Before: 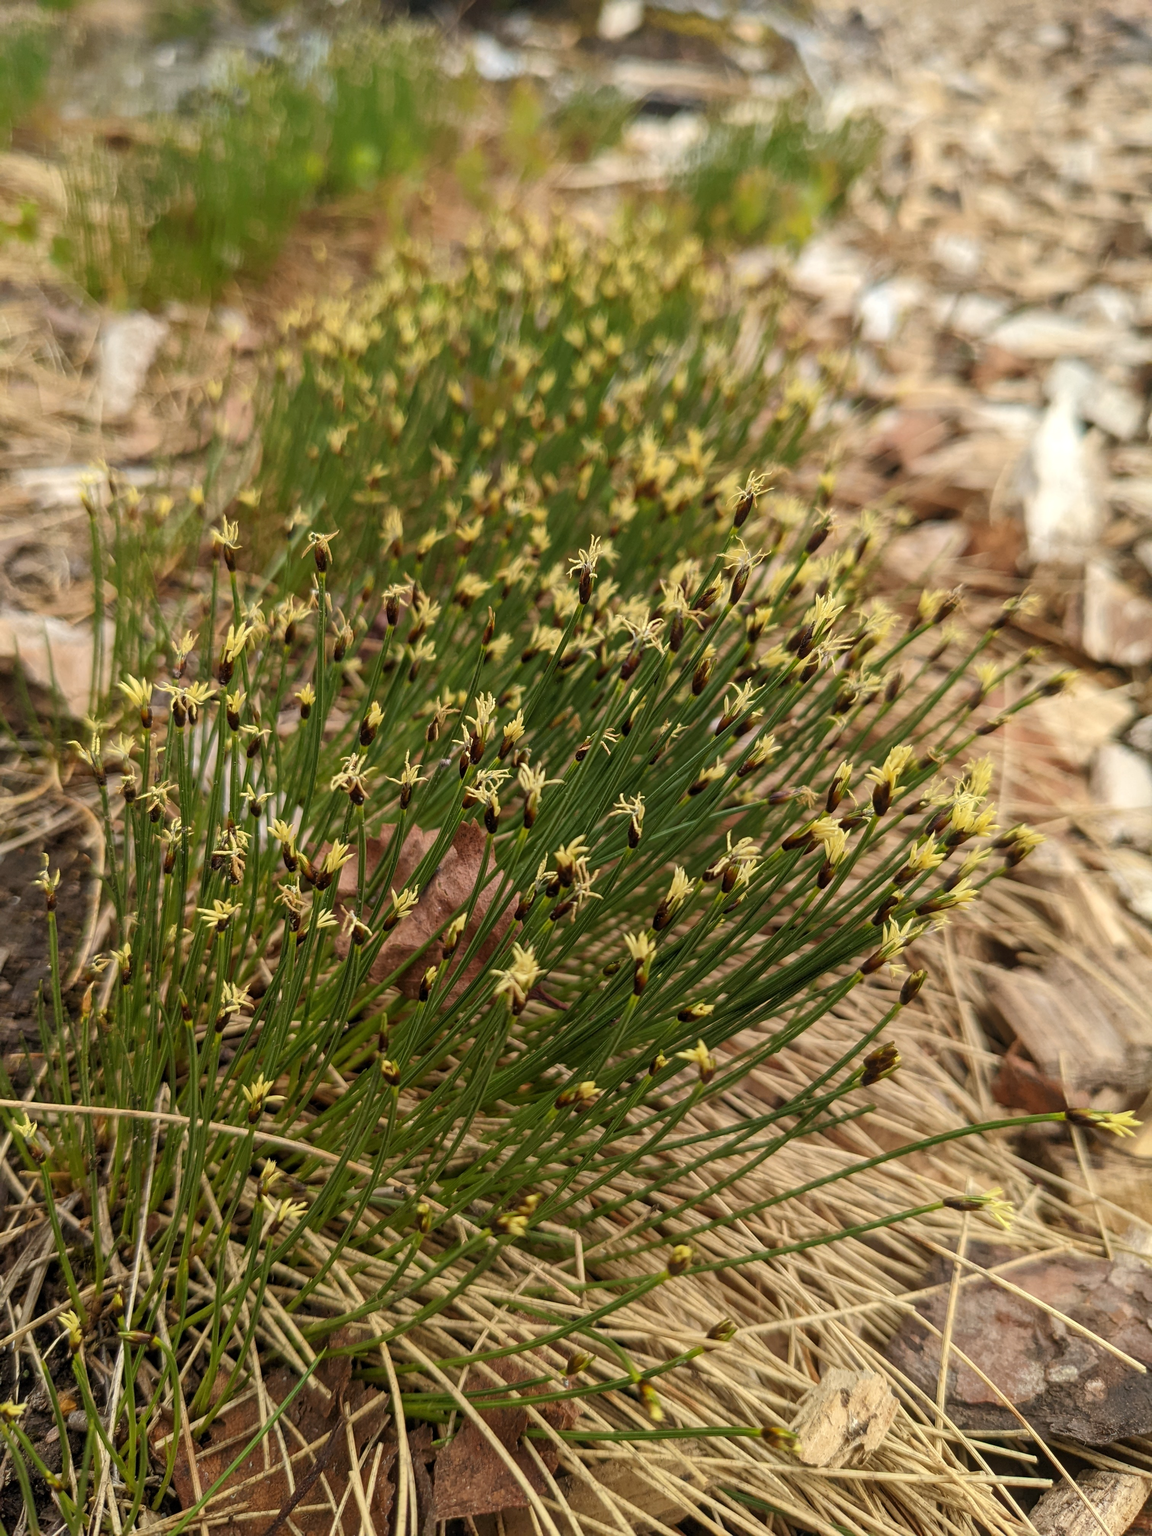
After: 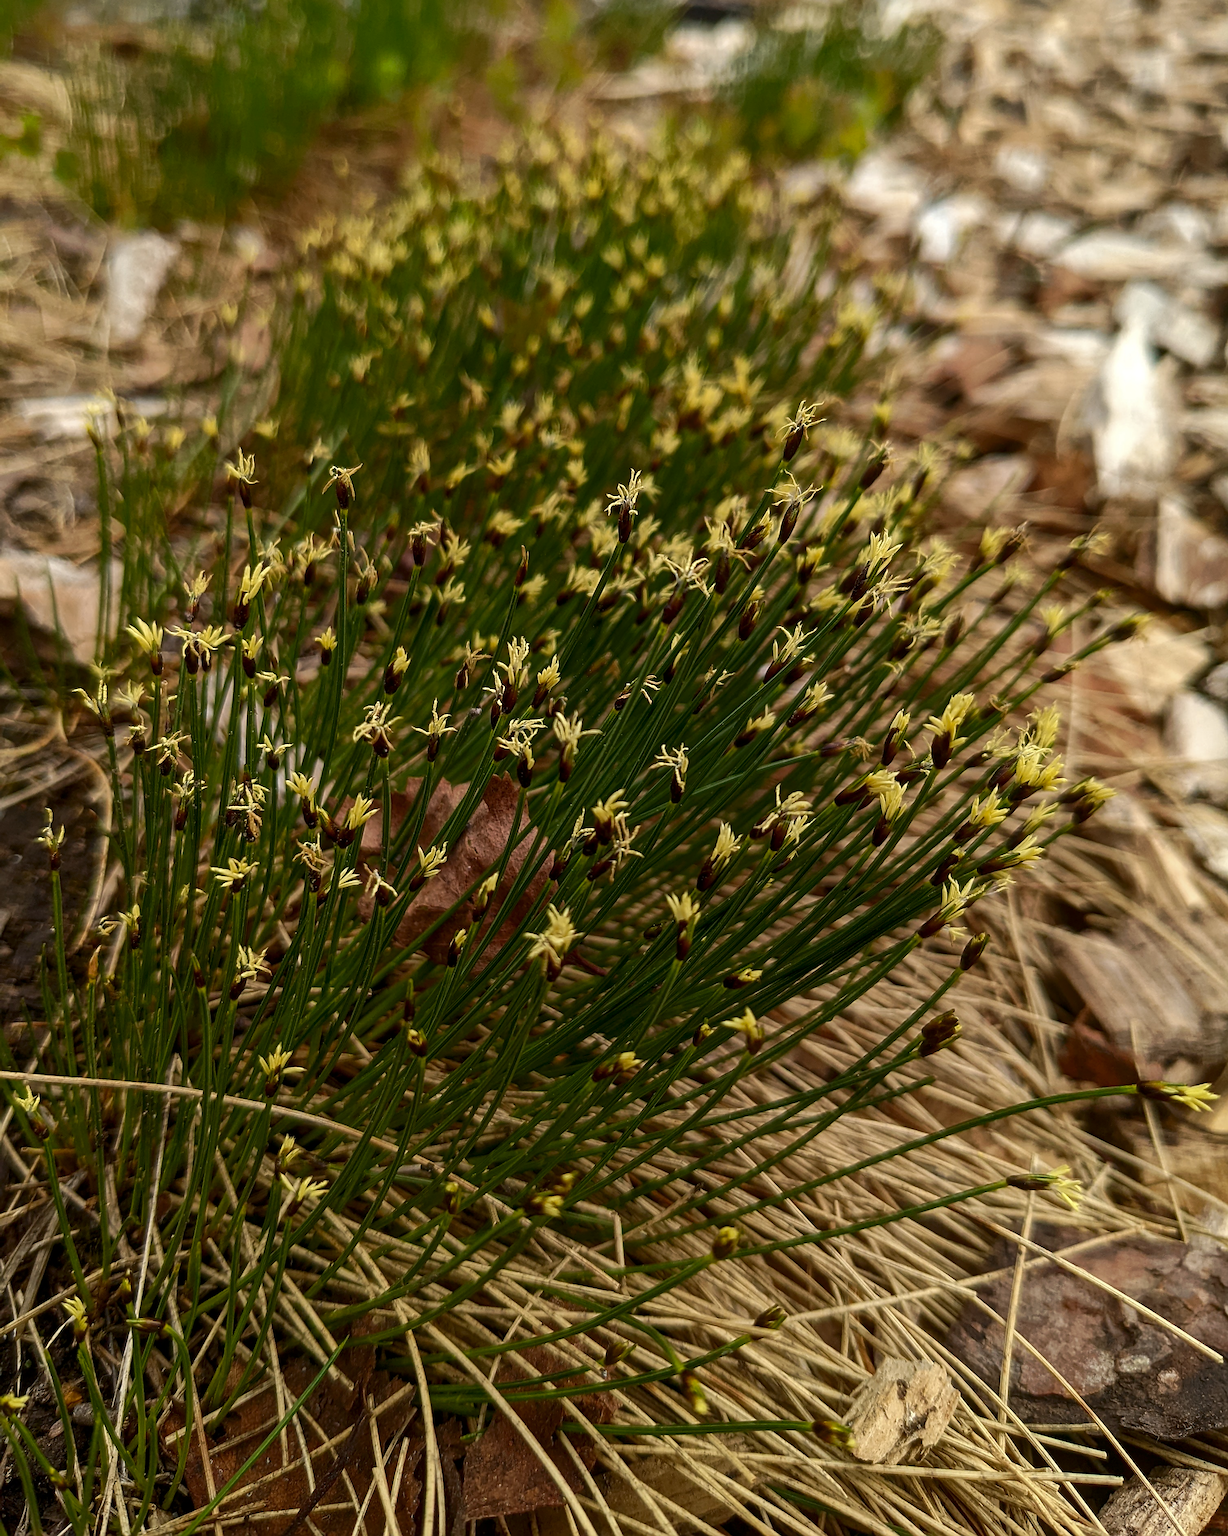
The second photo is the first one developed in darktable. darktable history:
tone curve: curves: ch0 [(0, 0) (0.003, 0.003) (0.011, 0.011) (0.025, 0.024) (0.044, 0.043) (0.069, 0.068) (0.1, 0.098) (0.136, 0.133) (0.177, 0.174) (0.224, 0.22) (0.277, 0.272) (0.335, 0.329) (0.399, 0.391) (0.468, 0.459) (0.543, 0.545) (0.623, 0.625) (0.709, 0.711) (0.801, 0.802) (0.898, 0.898) (1, 1)], preserve colors none
crop and rotate: top 6.25%
contrast brightness saturation: brightness -0.25, saturation 0.2
color contrast: green-magenta contrast 0.84, blue-yellow contrast 0.86
sharpen: on, module defaults
